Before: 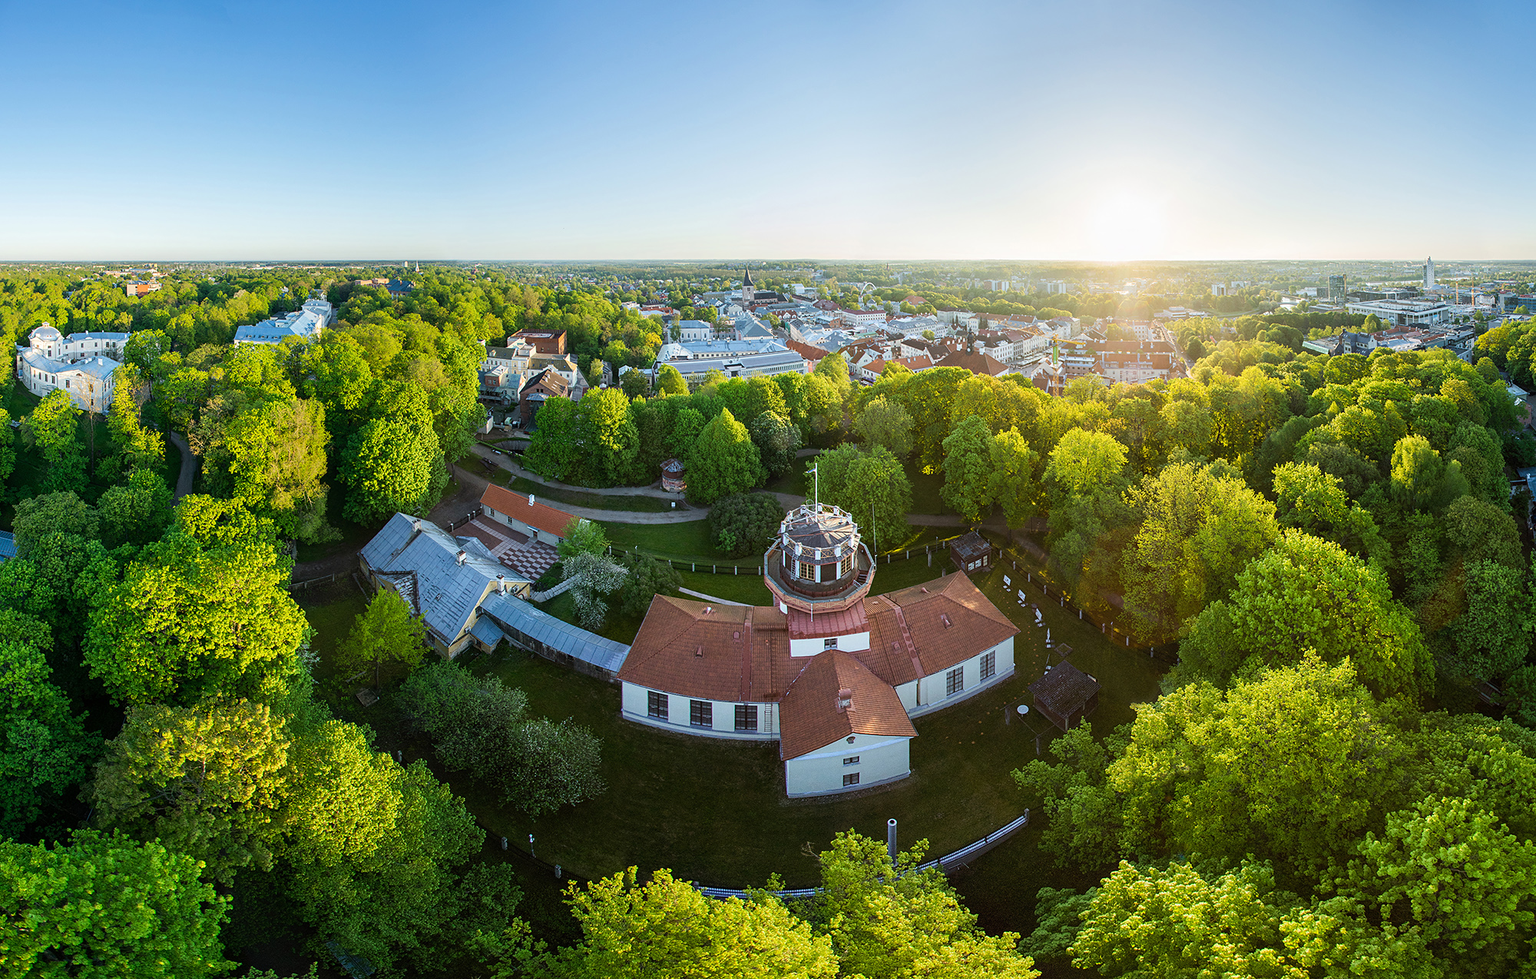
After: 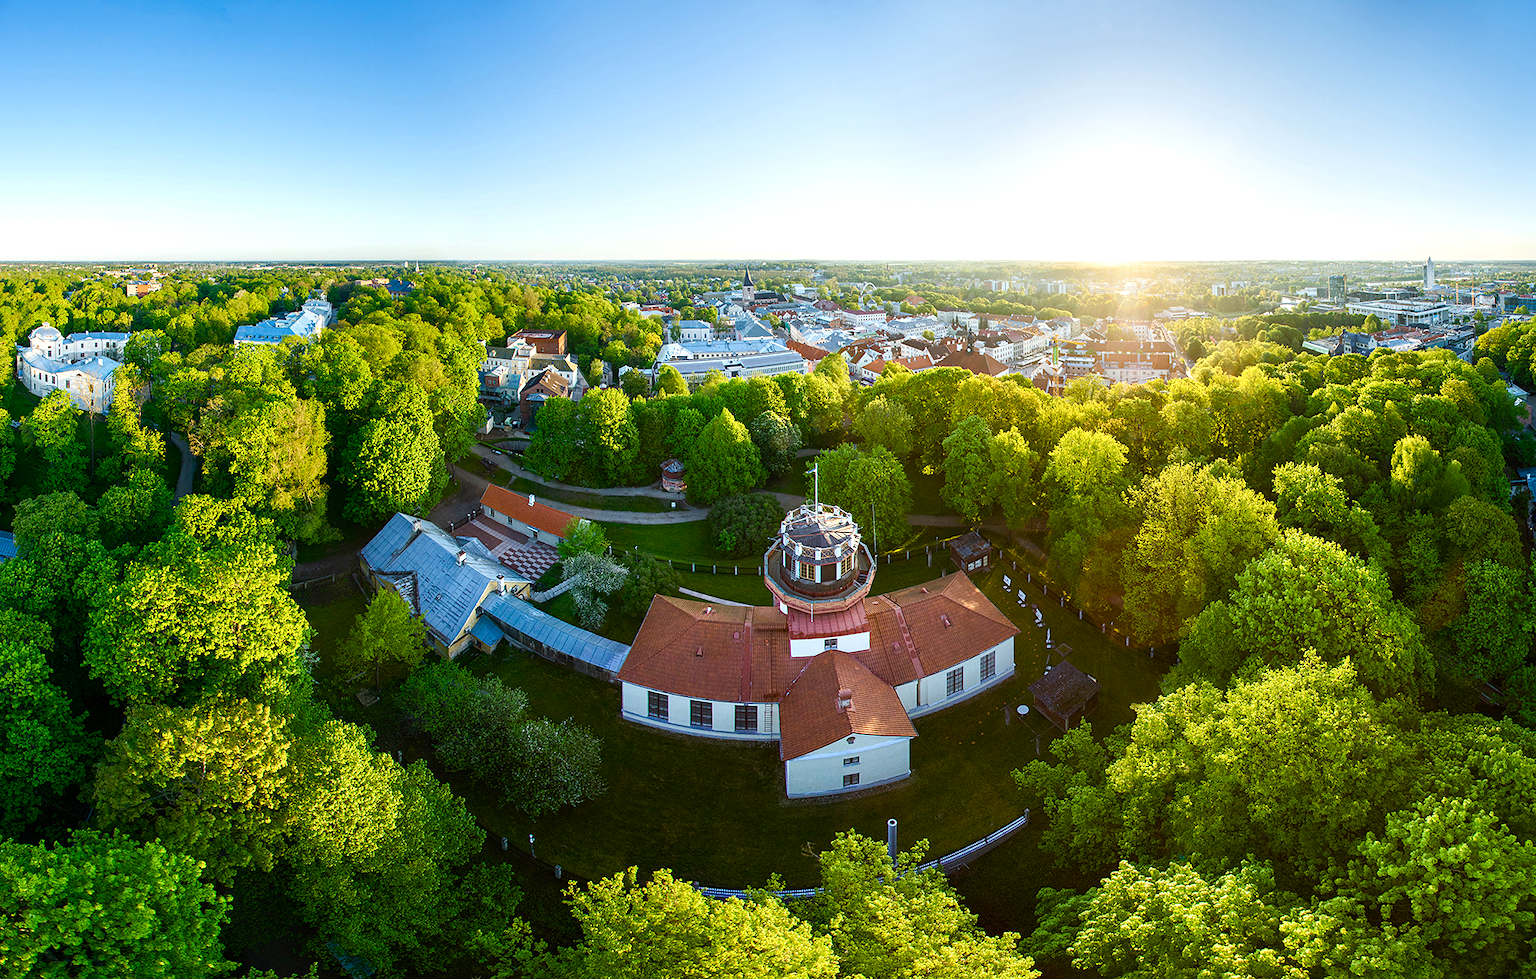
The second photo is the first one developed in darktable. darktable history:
color balance rgb: perceptual saturation grading › global saturation 14.005%, perceptual saturation grading › highlights -30.149%, perceptual saturation grading › shadows 51.742%, perceptual brilliance grading › global brilliance 1.429%, perceptual brilliance grading › highlights 7.469%, perceptual brilliance grading › shadows -4.192%, global vibrance 20%
